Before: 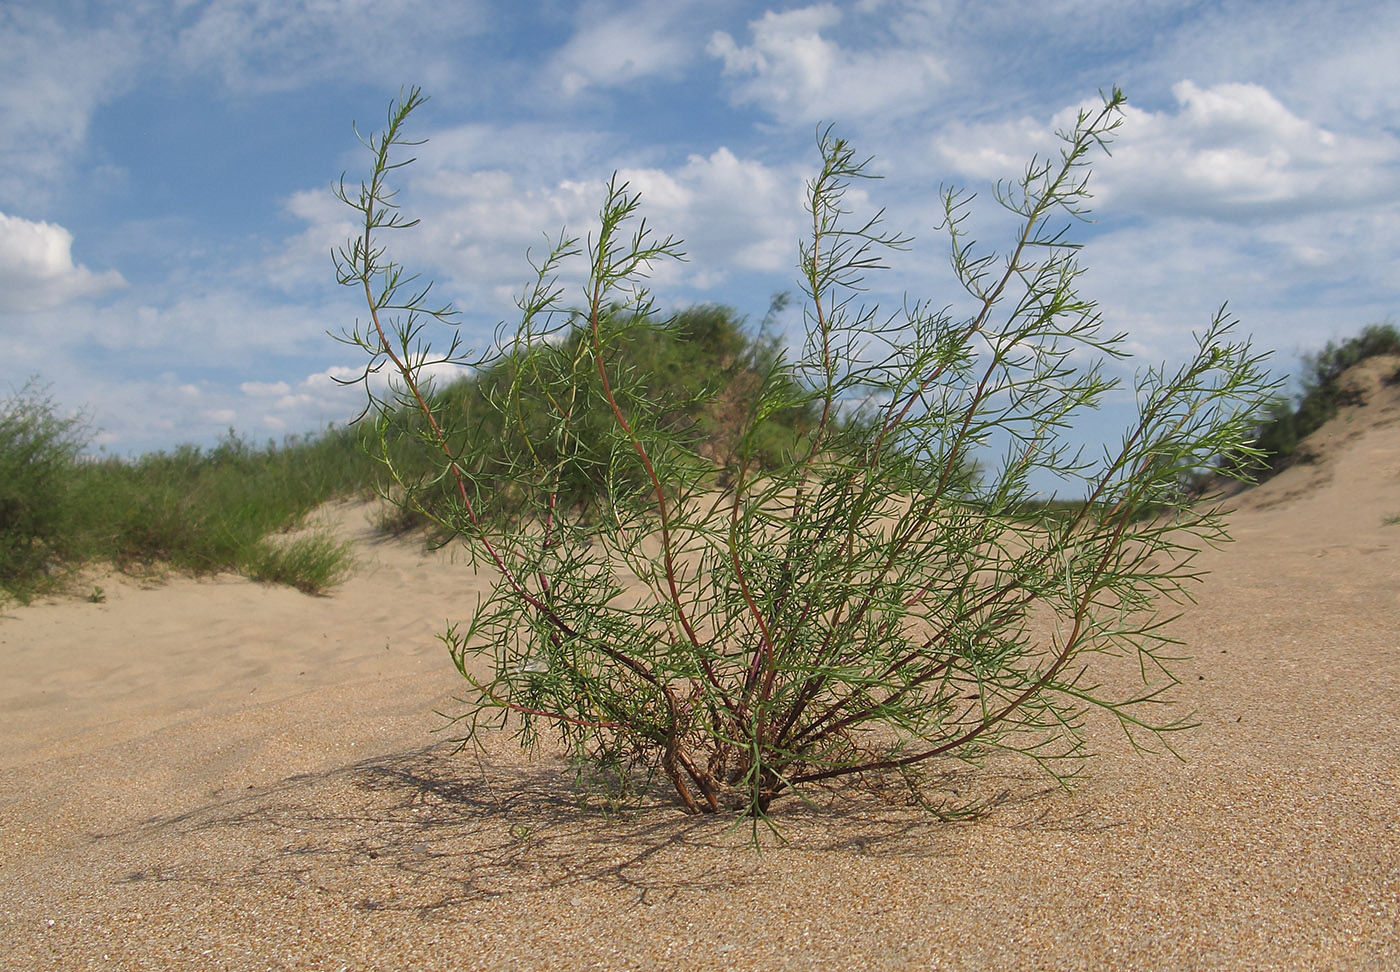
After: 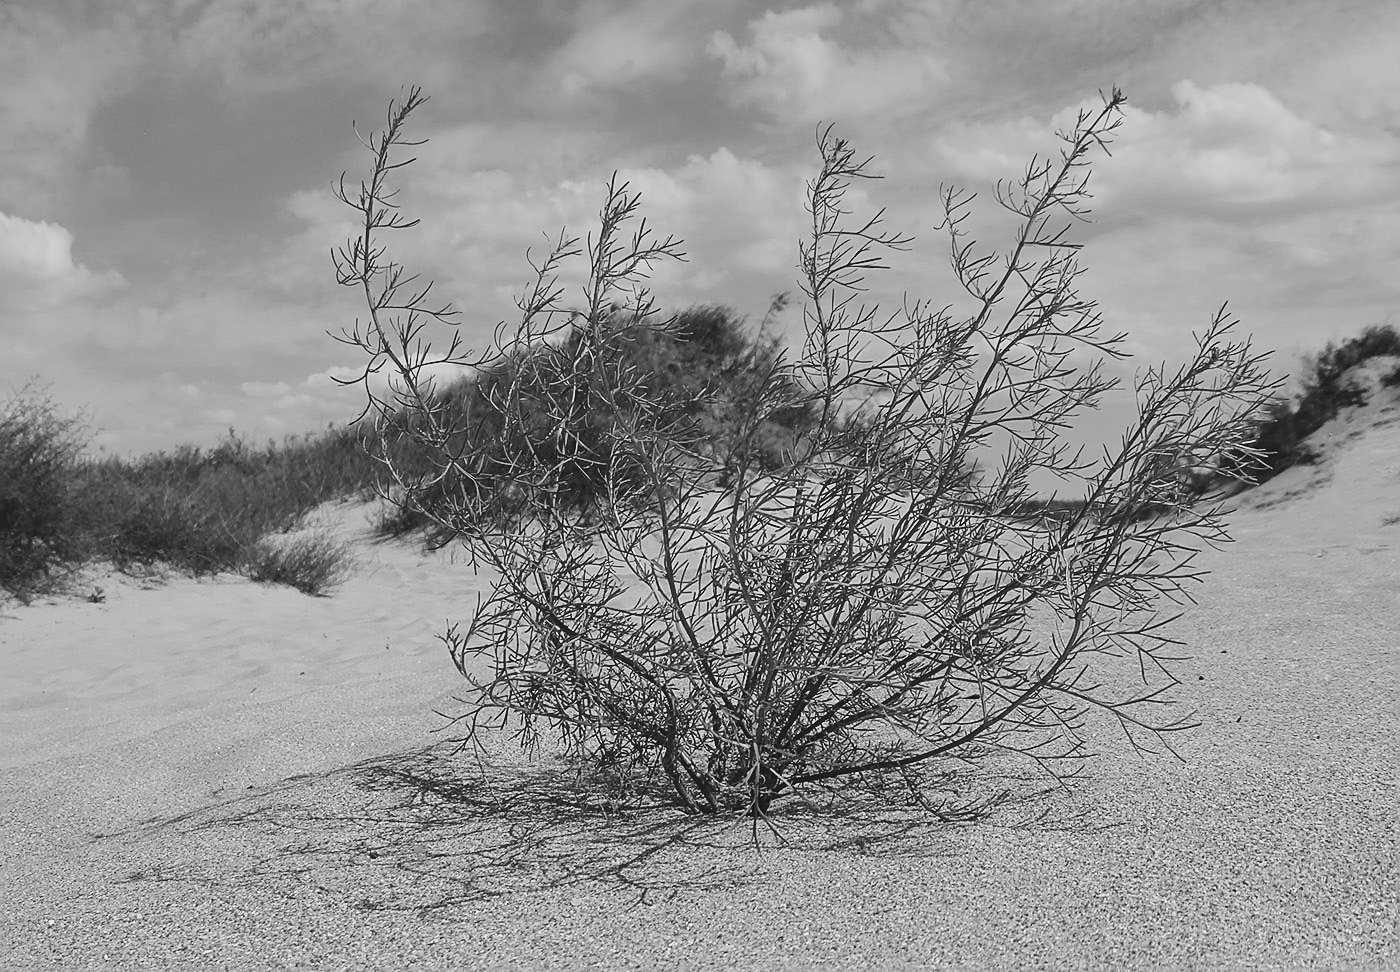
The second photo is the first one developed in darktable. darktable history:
bloom: size 9%, threshold 100%, strength 7%
monochrome: a 26.22, b 42.67, size 0.8
sharpen: on, module defaults
filmic rgb: black relative exposure -8.07 EV, white relative exposure 3 EV, hardness 5.35, contrast 1.25
tone curve: curves: ch0 [(0, 0) (0.003, 0.1) (0.011, 0.101) (0.025, 0.11) (0.044, 0.126) (0.069, 0.14) (0.1, 0.158) (0.136, 0.18) (0.177, 0.206) (0.224, 0.243) (0.277, 0.293) (0.335, 0.36) (0.399, 0.446) (0.468, 0.537) (0.543, 0.618) (0.623, 0.694) (0.709, 0.763) (0.801, 0.836) (0.898, 0.908) (1, 1)], preserve colors none
